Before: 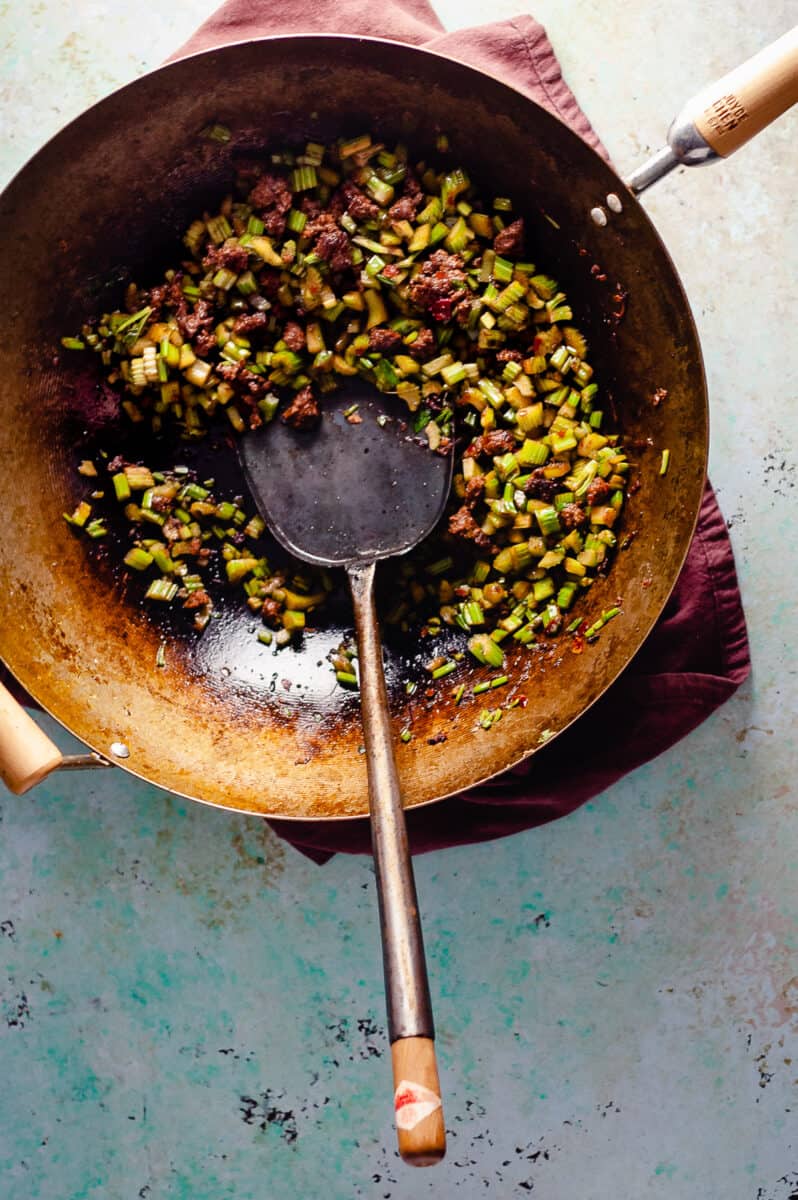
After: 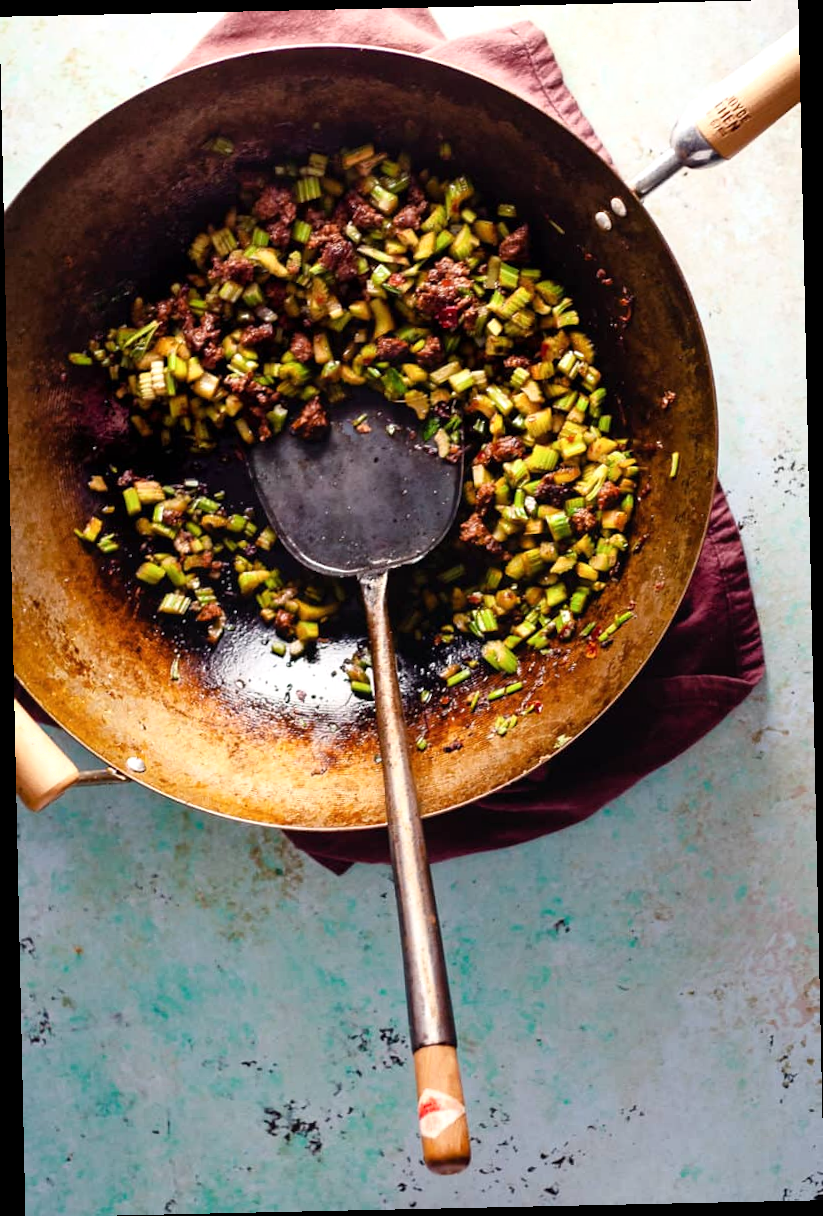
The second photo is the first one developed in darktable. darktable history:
shadows and highlights: shadows 0, highlights 40
exposure: exposure 0.197 EV, compensate highlight preservation false
rotate and perspective: rotation -1.24°, automatic cropping off
